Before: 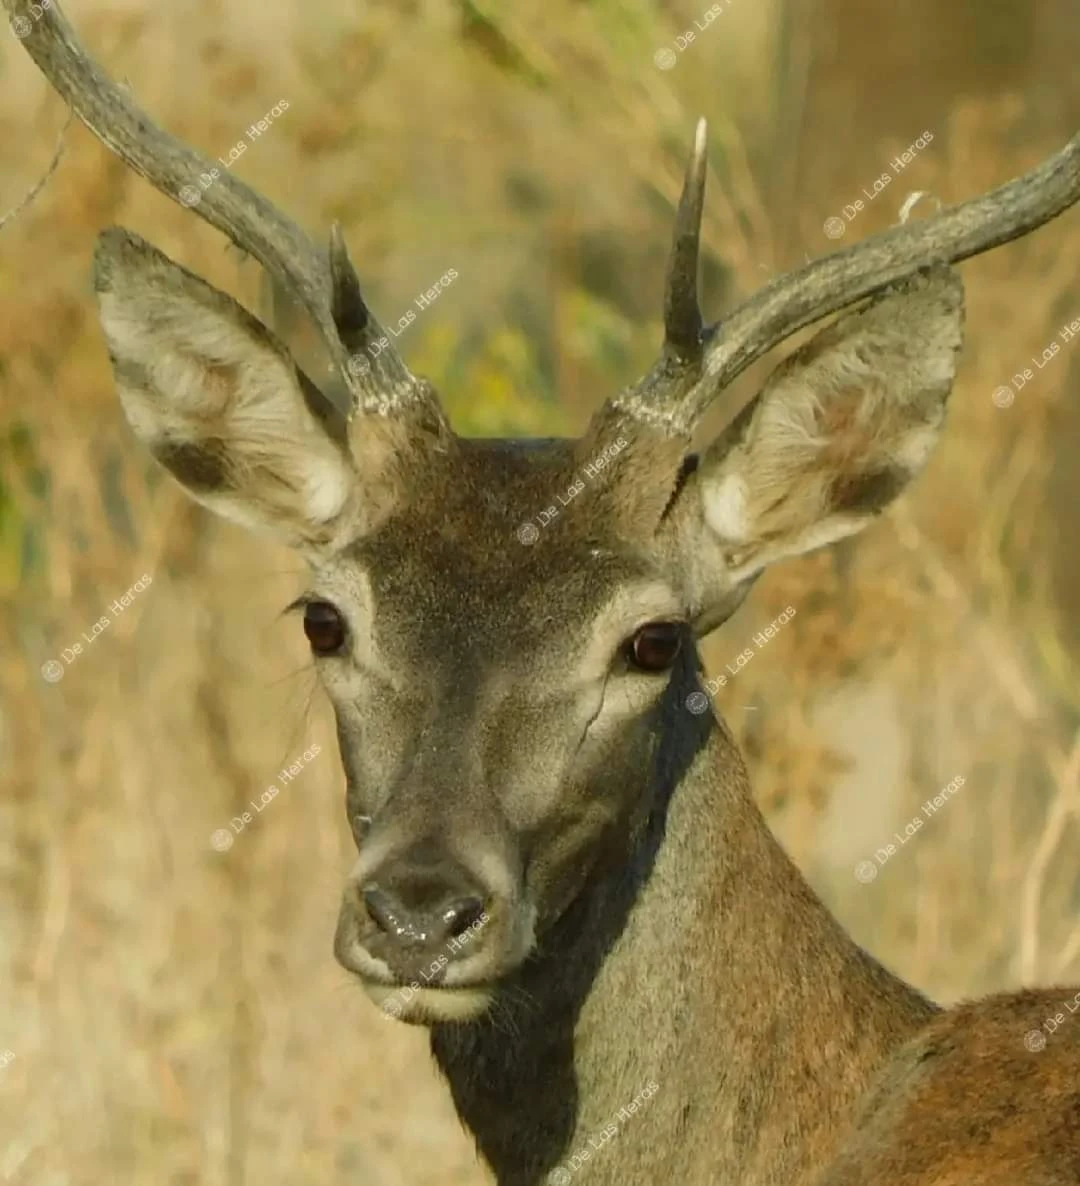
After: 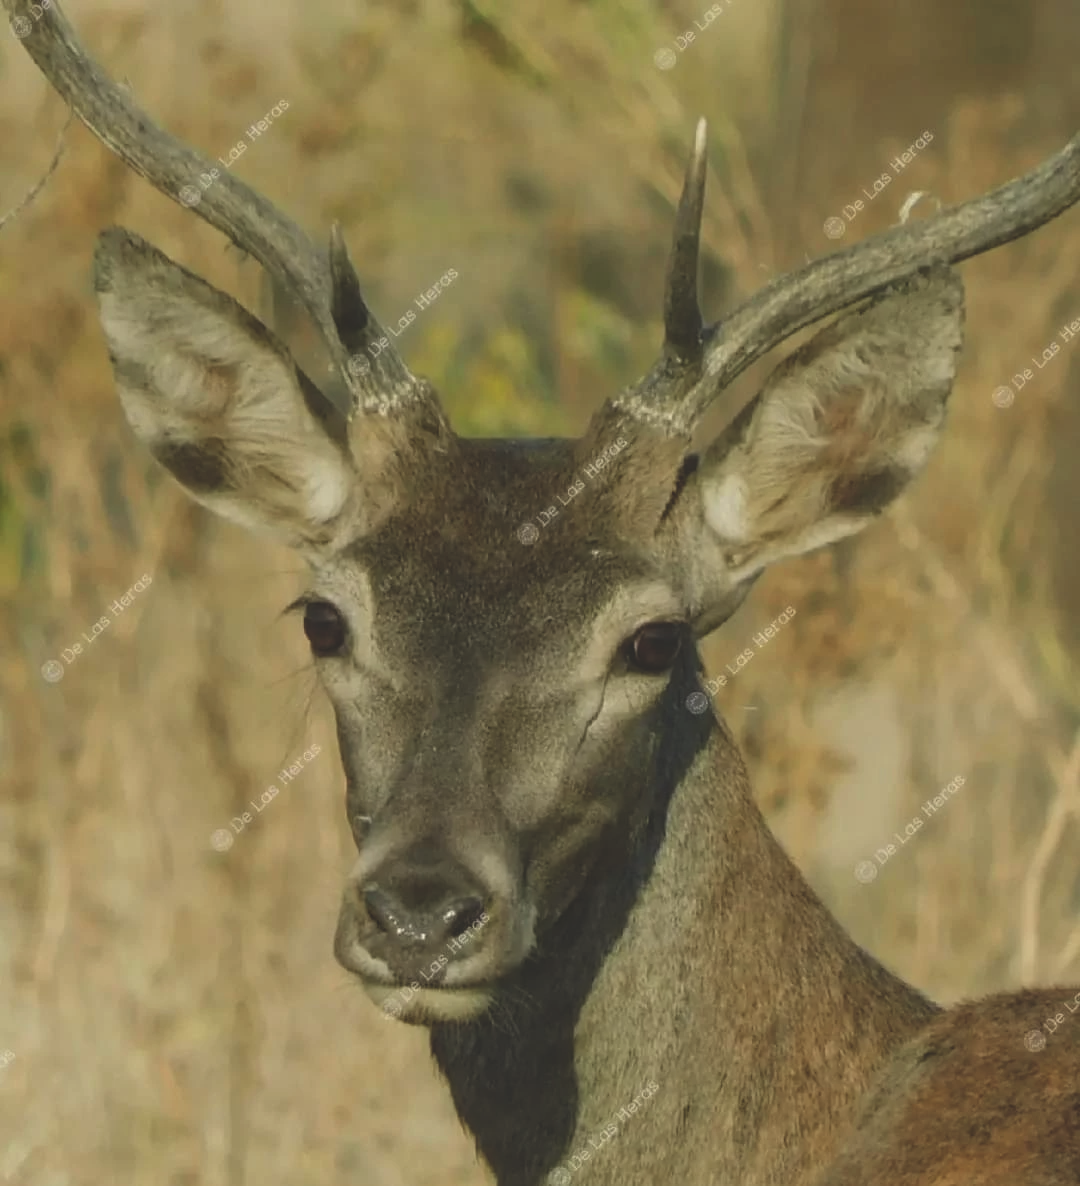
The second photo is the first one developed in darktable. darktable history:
local contrast: detail 117%
sharpen: radius 5.321, amount 0.311, threshold 26.064
exposure: black level correction -0.036, exposure -0.495 EV, compensate highlight preservation false
